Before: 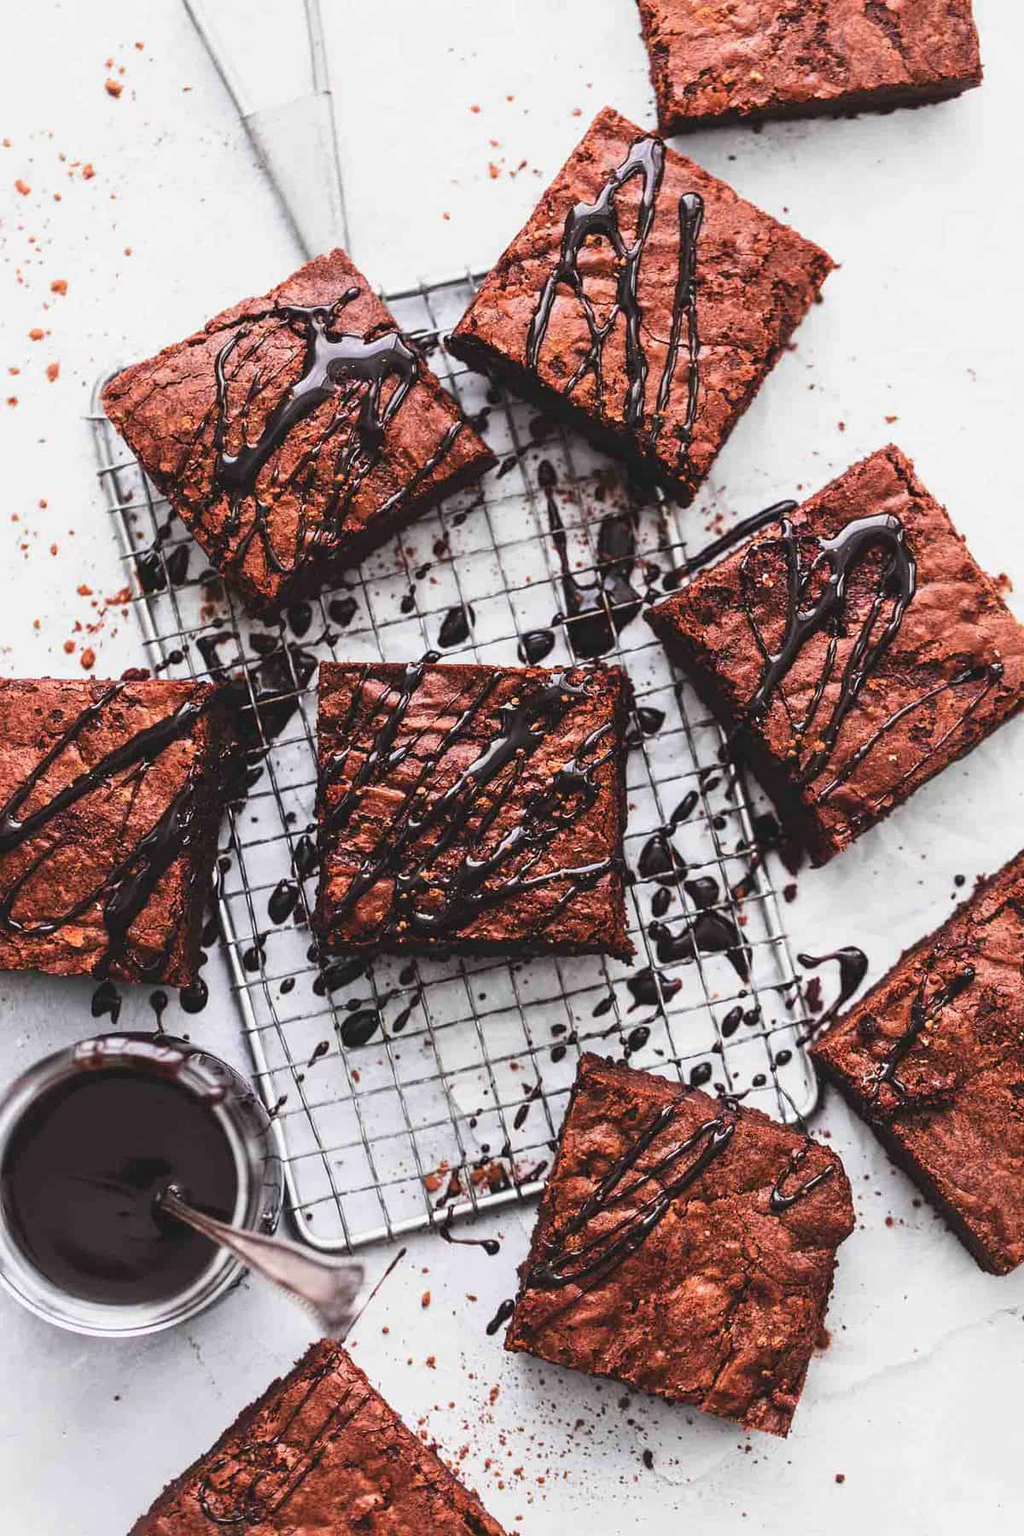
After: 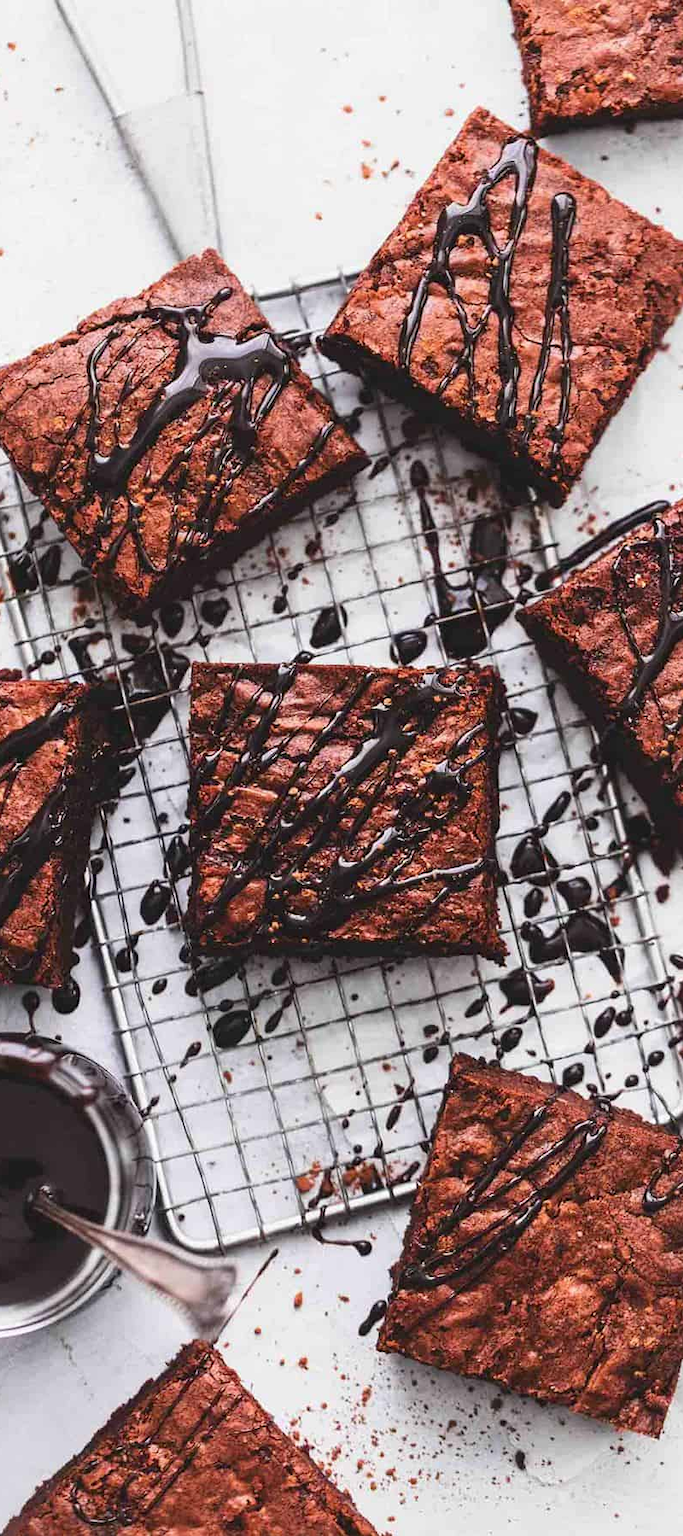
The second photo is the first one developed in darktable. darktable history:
crop and rotate: left 12.525%, right 20.746%
